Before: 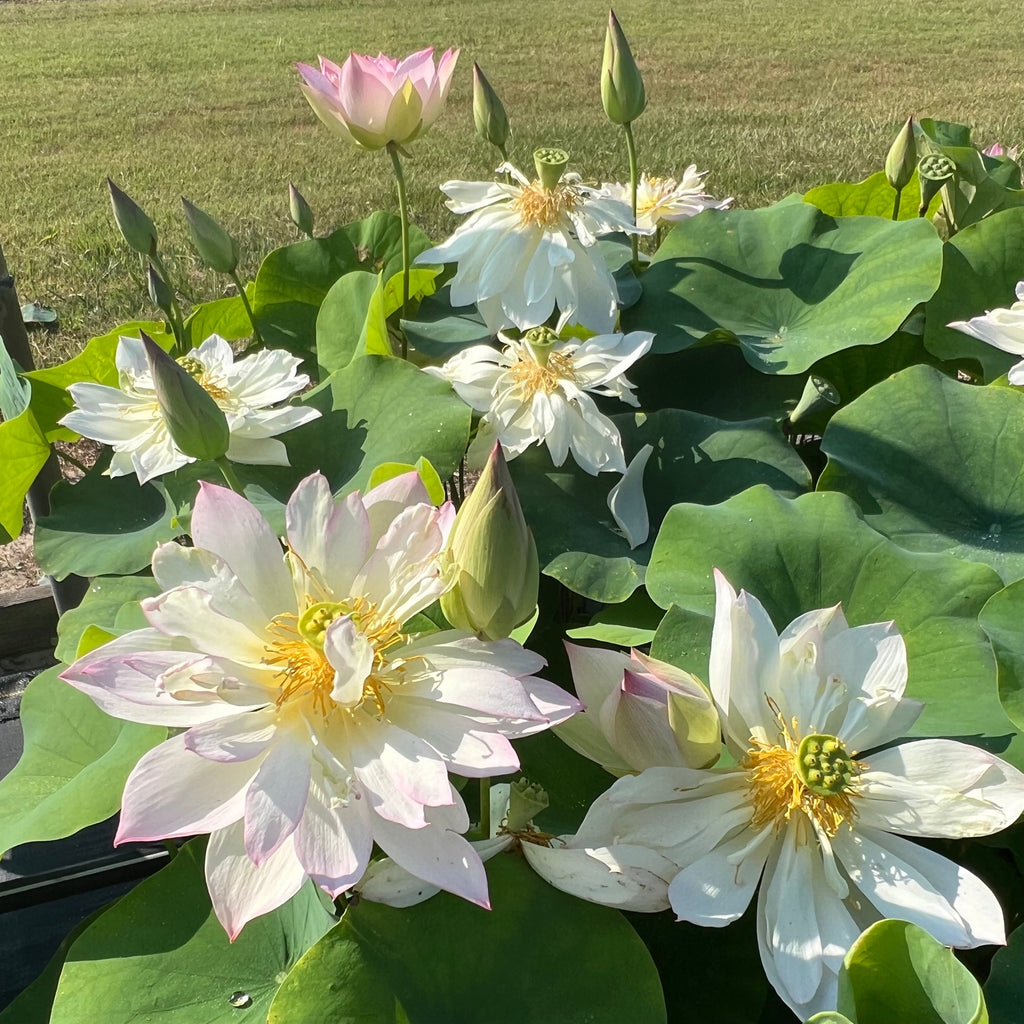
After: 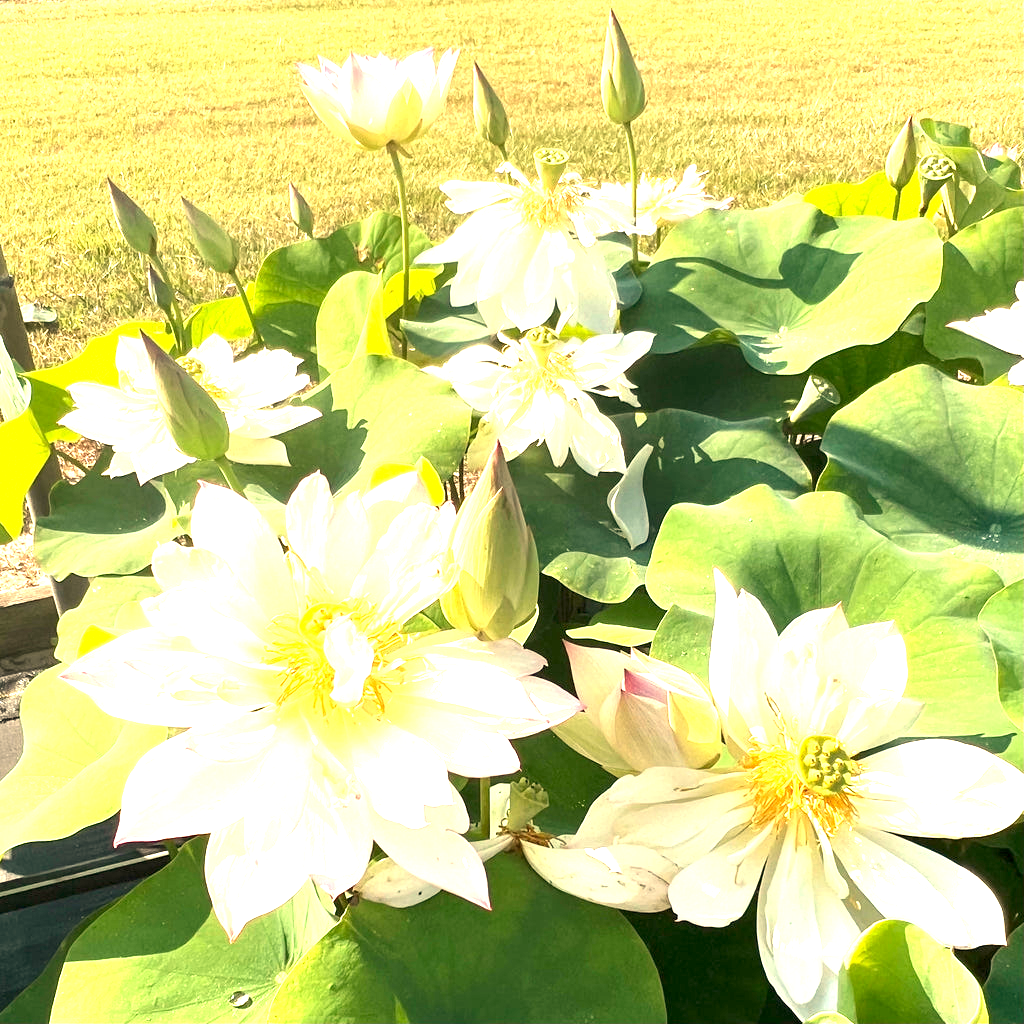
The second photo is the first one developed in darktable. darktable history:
exposure: black level correction 0.001, exposure 1.822 EV, compensate exposure bias true, compensate highlight preservation false
white balance: red 1.138, green 0.996, blue 0.812
